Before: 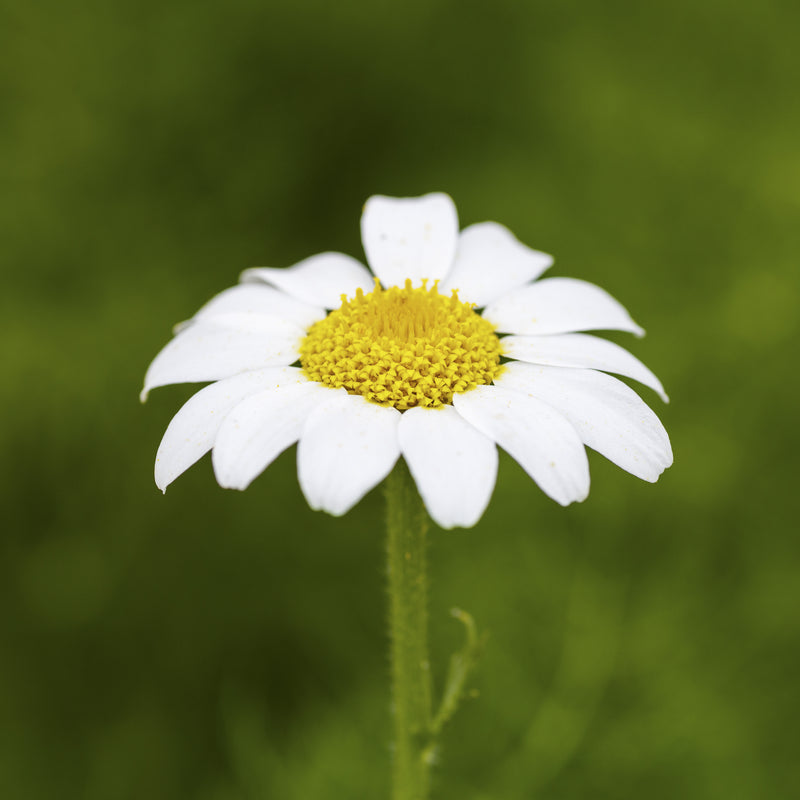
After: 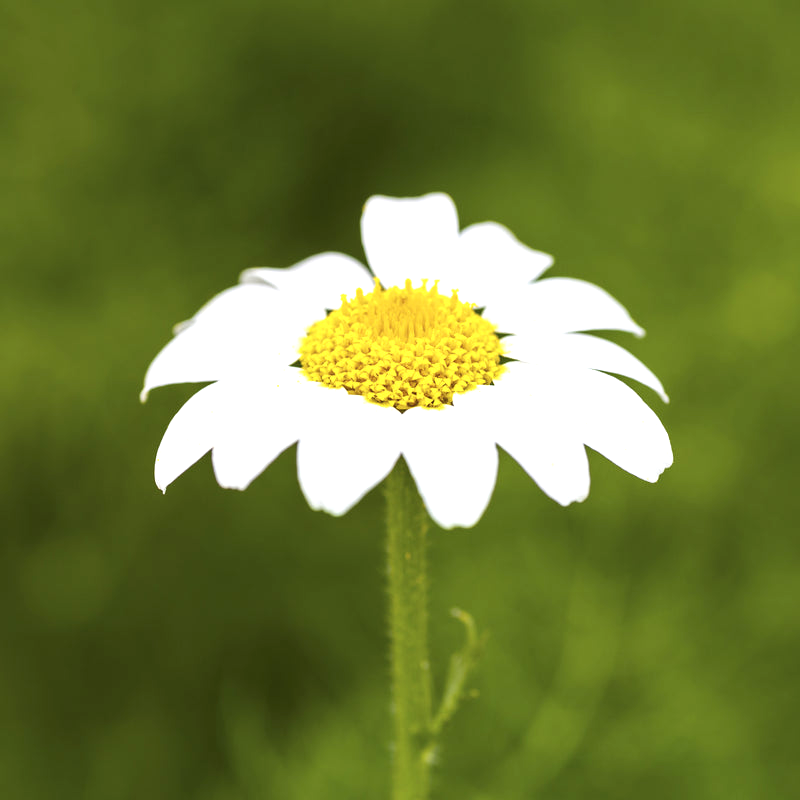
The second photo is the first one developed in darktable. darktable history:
exposure: exposure 0.603 EV, compensate highlight preservation false
